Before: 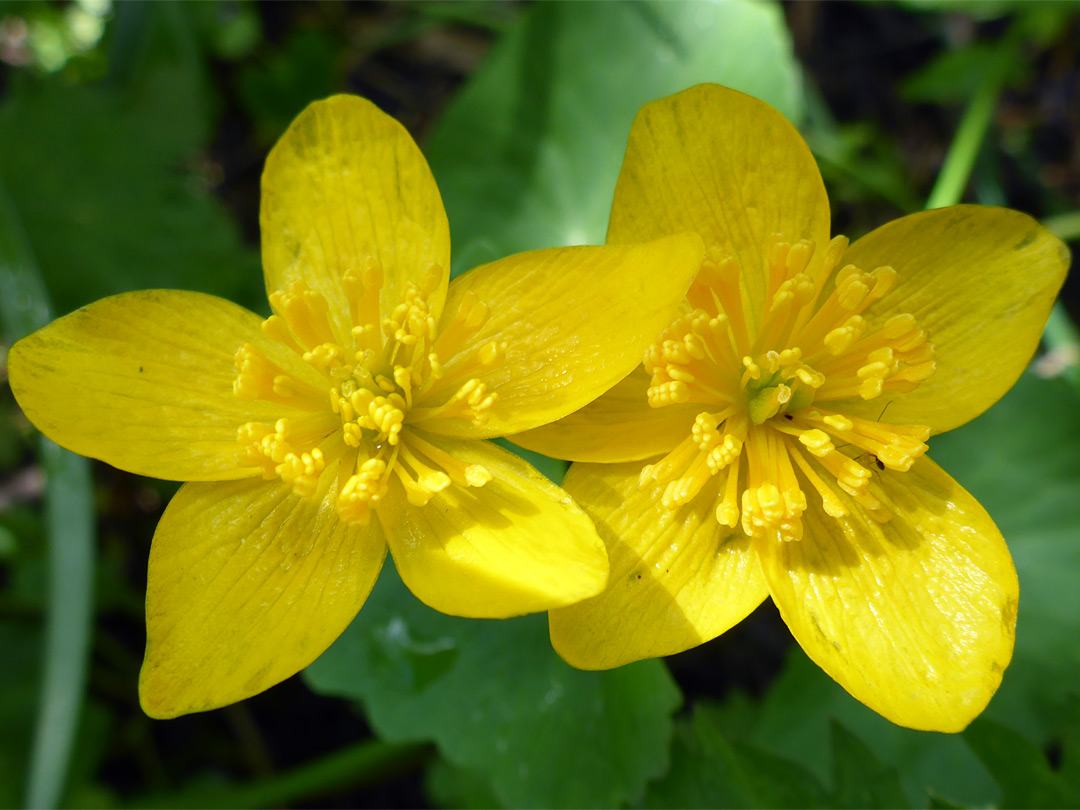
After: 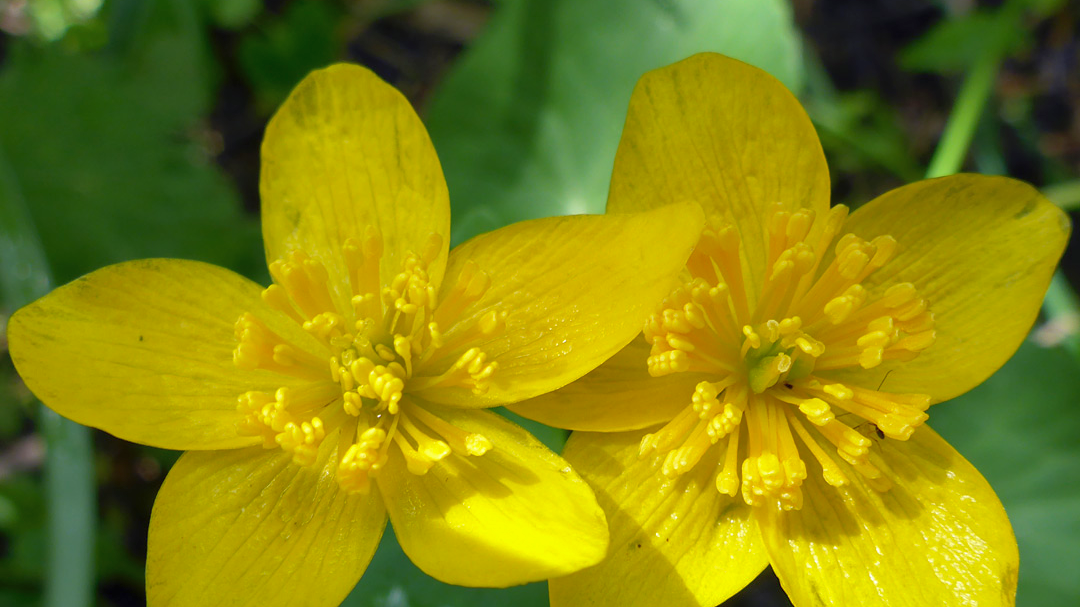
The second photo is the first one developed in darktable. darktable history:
shadows and highlights: on, module defaults
crop: top 3.857%, bottom 21.132%
